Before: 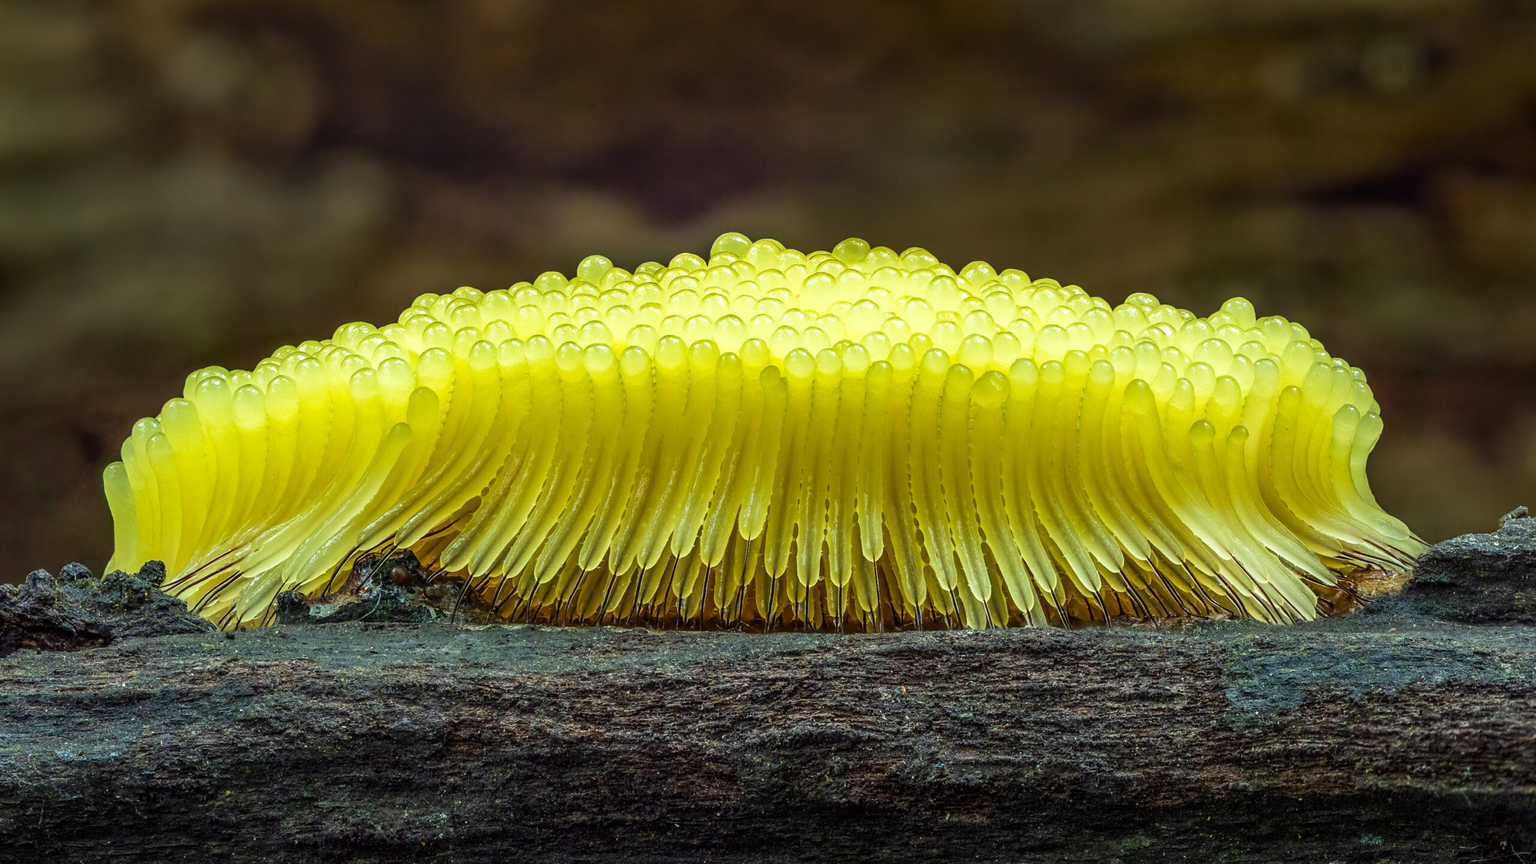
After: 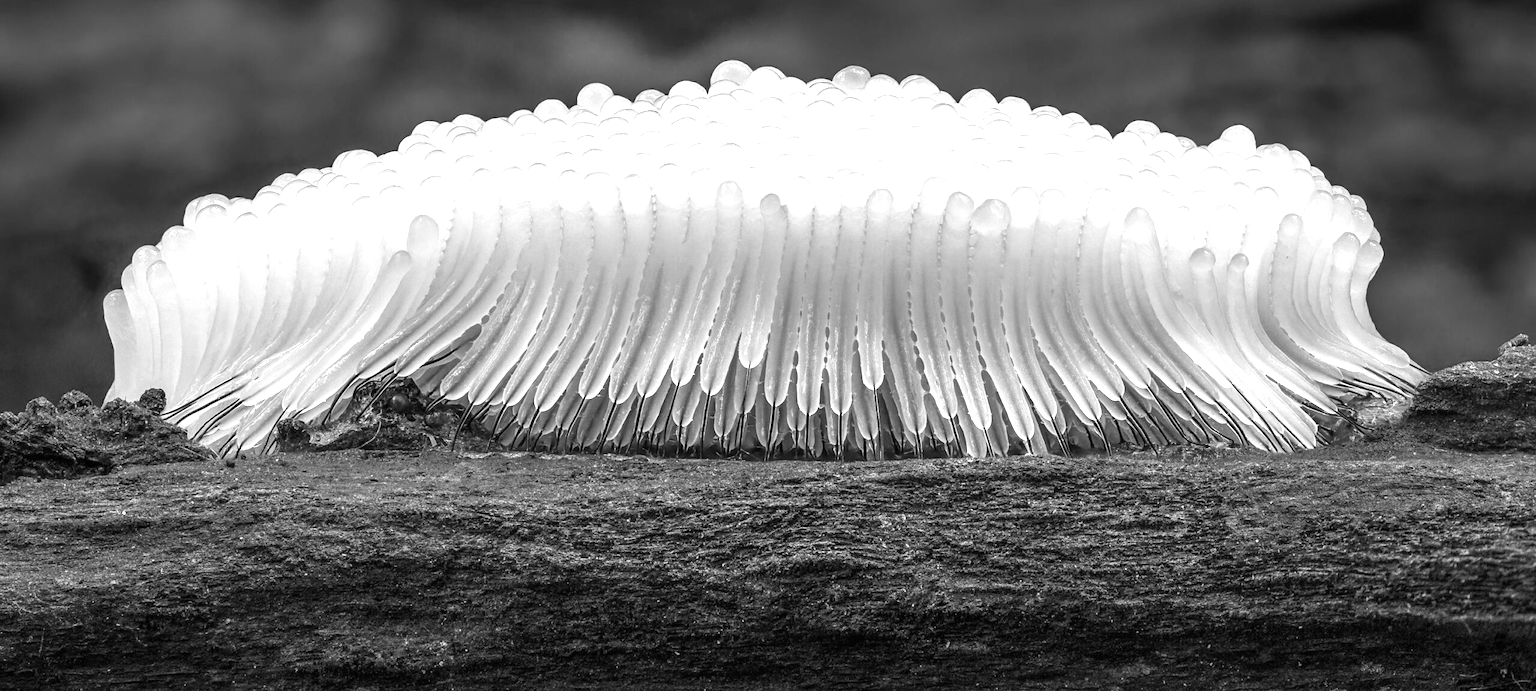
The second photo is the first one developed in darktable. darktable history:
monochrome: a 26.22, b 42.67, size 0.8
exposure: black level correction 0, exposure 0.9 EV, compensate exposure bias true, compensate highlight preservation false
crop and rotate: top 19.998%
color correction: highlights a* 15.46, highlights b* -20.56
